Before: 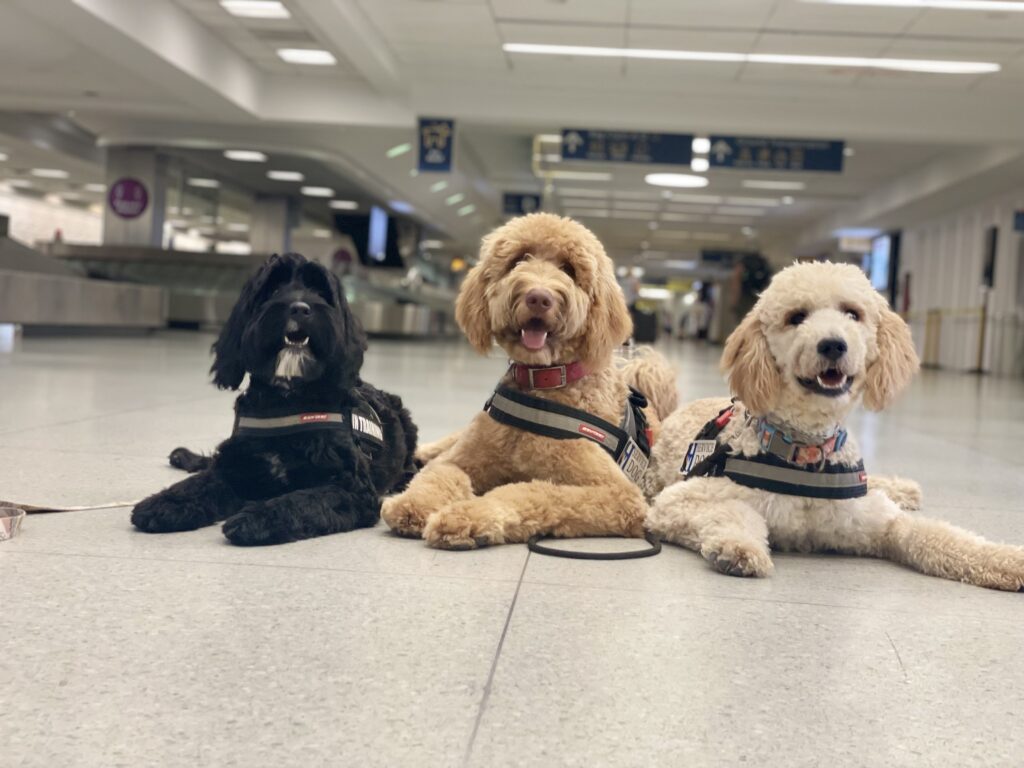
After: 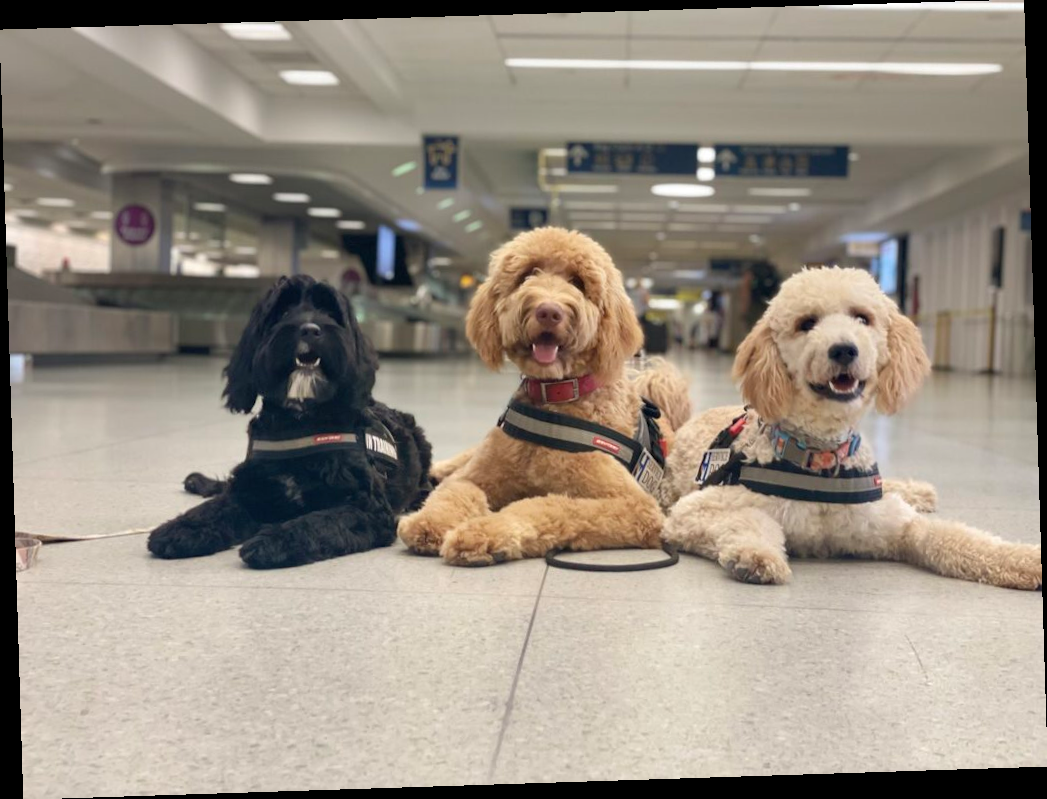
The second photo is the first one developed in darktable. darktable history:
shadows and highlights: shadows 25, highlights -25
rotate and perspective: rotation -1.77°, lens shift (horizontal) 0.004, automatic cropping off
